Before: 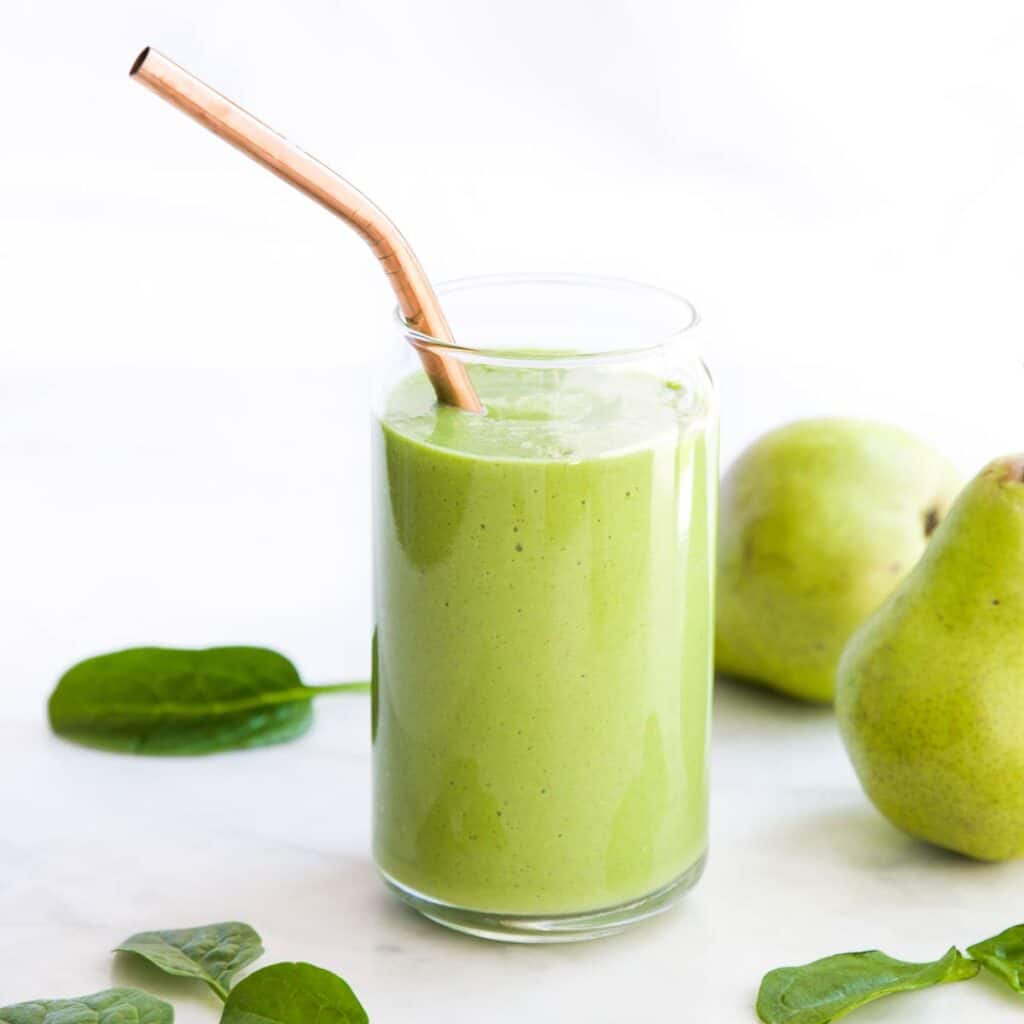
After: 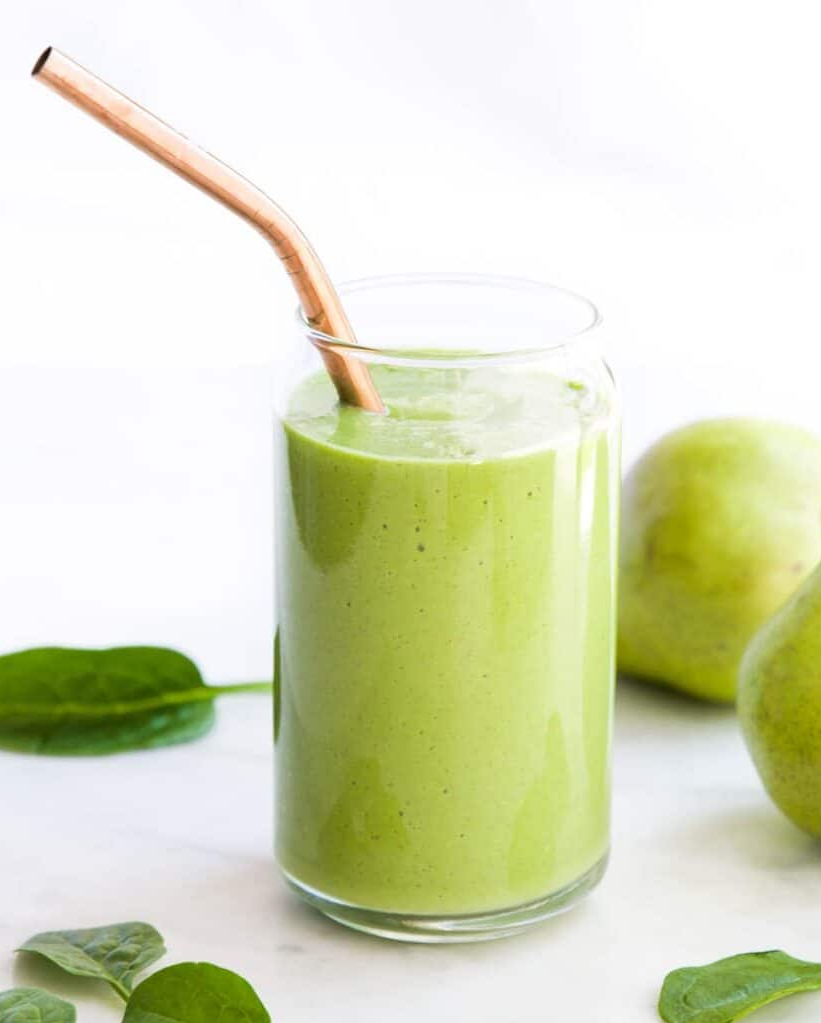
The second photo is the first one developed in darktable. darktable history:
haze removal: compatibility mode true, adaptive false
crop and rotate: left 9.597%, right 10.195%
